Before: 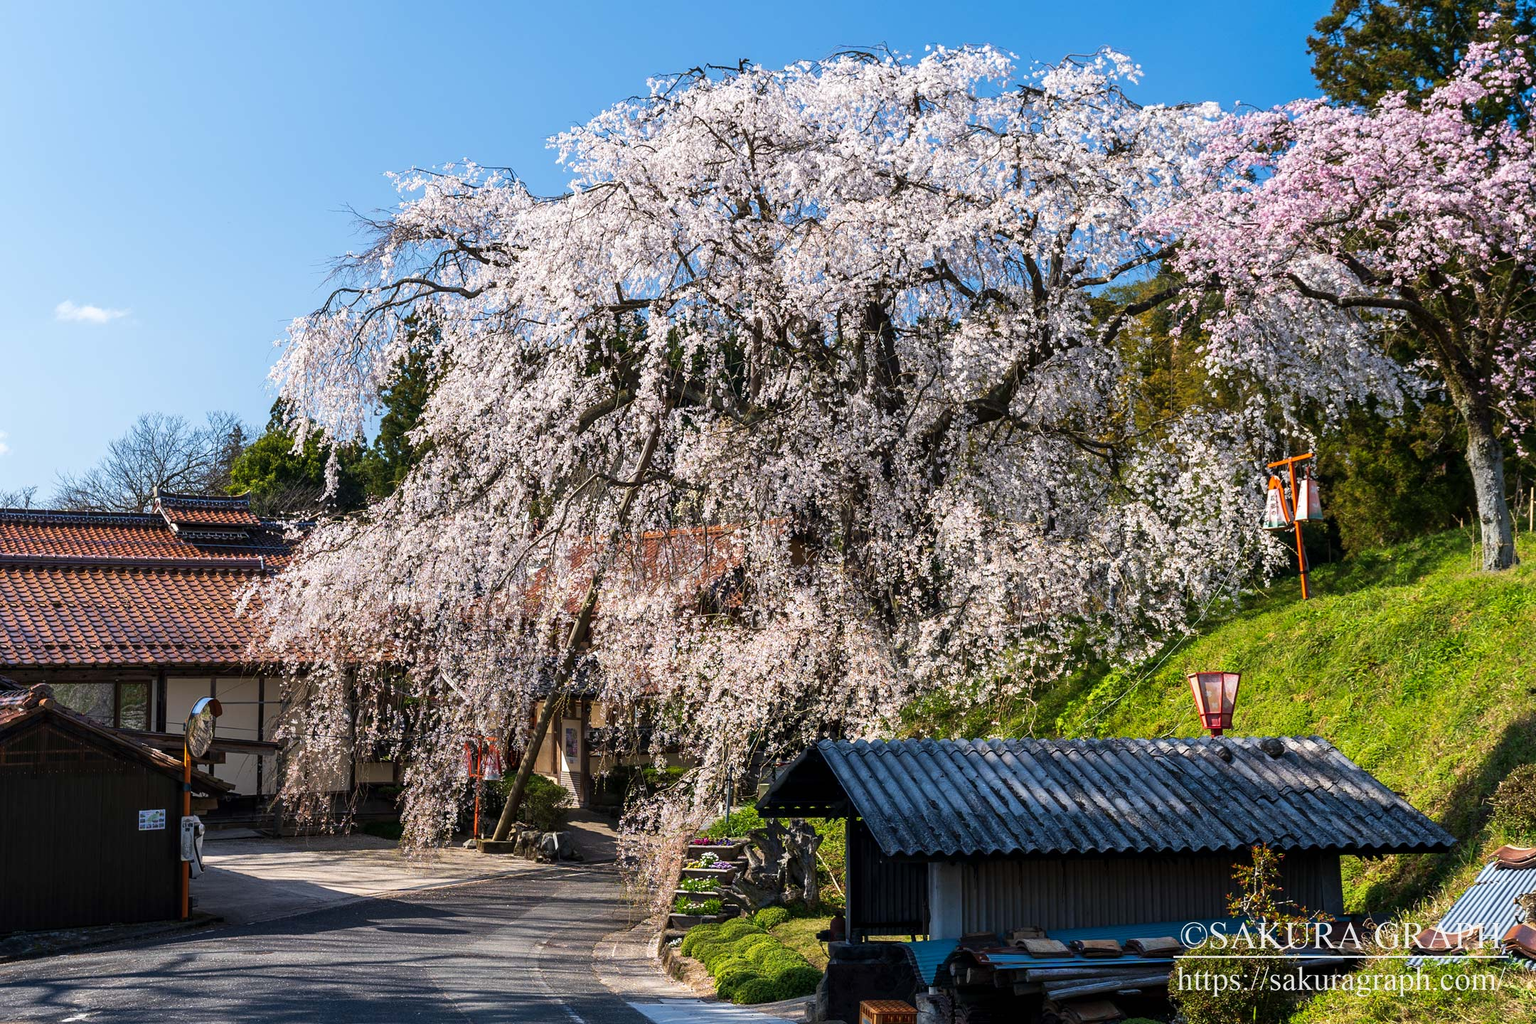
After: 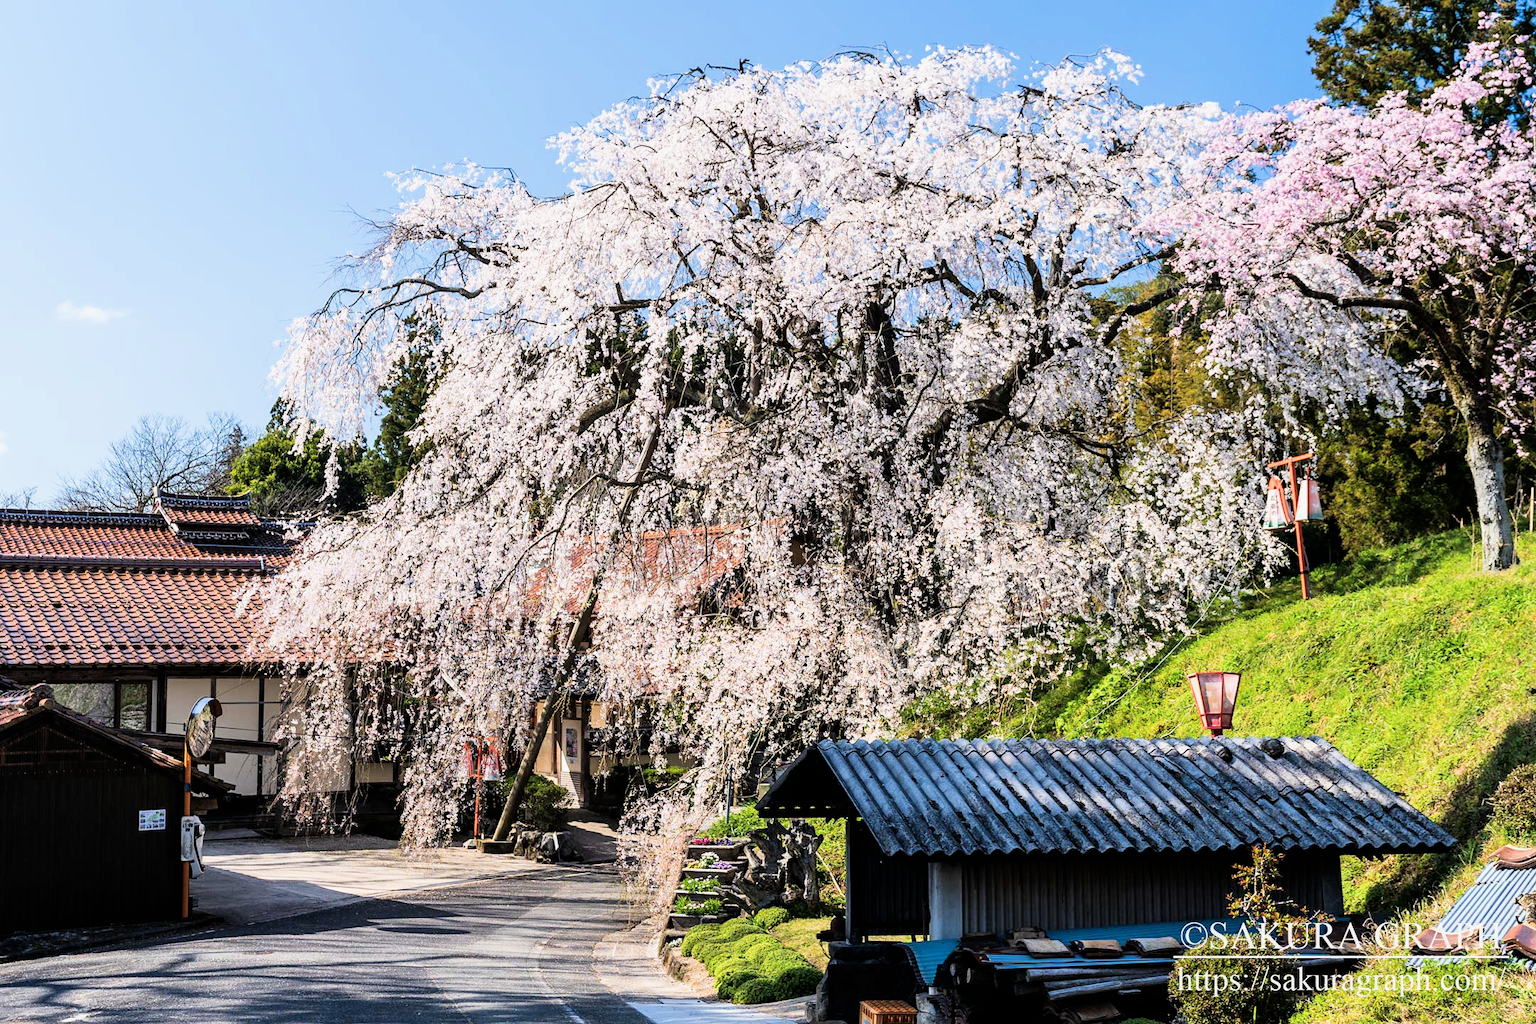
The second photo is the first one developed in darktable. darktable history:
exposure: black level correction 0, exposure 1.1 EV, compensate exposure bias true, compensate highlight preservation false
filmic rgb: black relative exposure -7.65 EV, white relative exposure 4.56 EV, hardness 3.61, contrast 1.25
color zones: curves: ch1 [(0, 0.469) (0.01, 0.469) (0.12, 0.446) (0.248, 0.469) (0.5, 0.5) (0.748, 0.5) (0.99, 0.469) (1, 0.469)]
